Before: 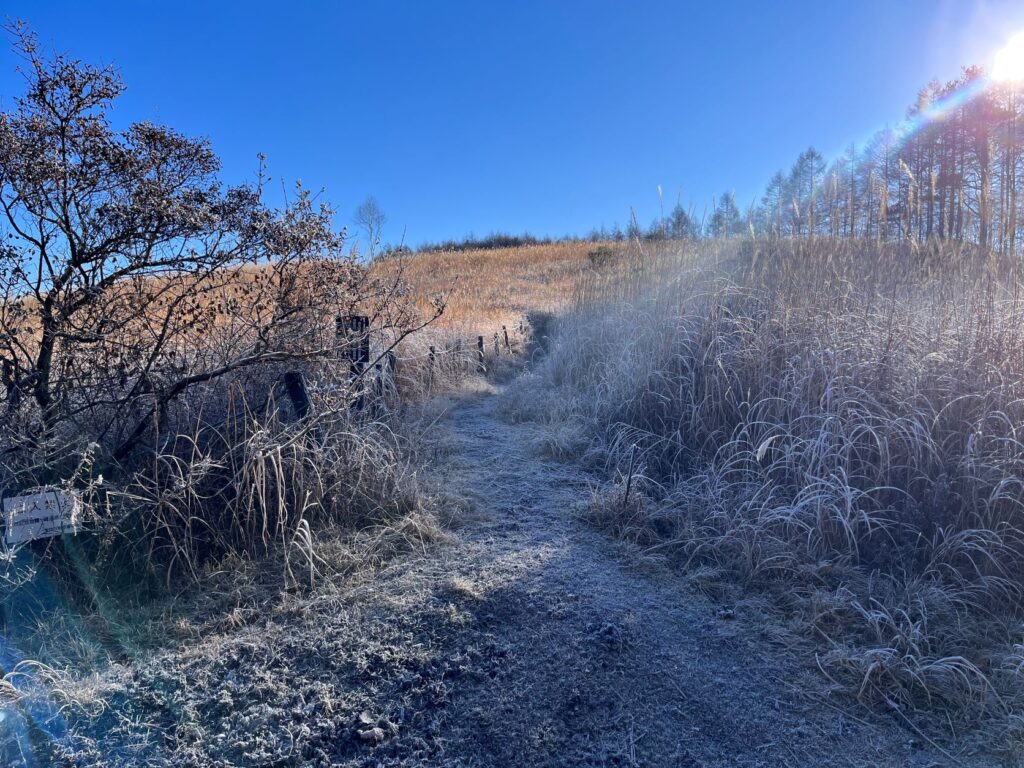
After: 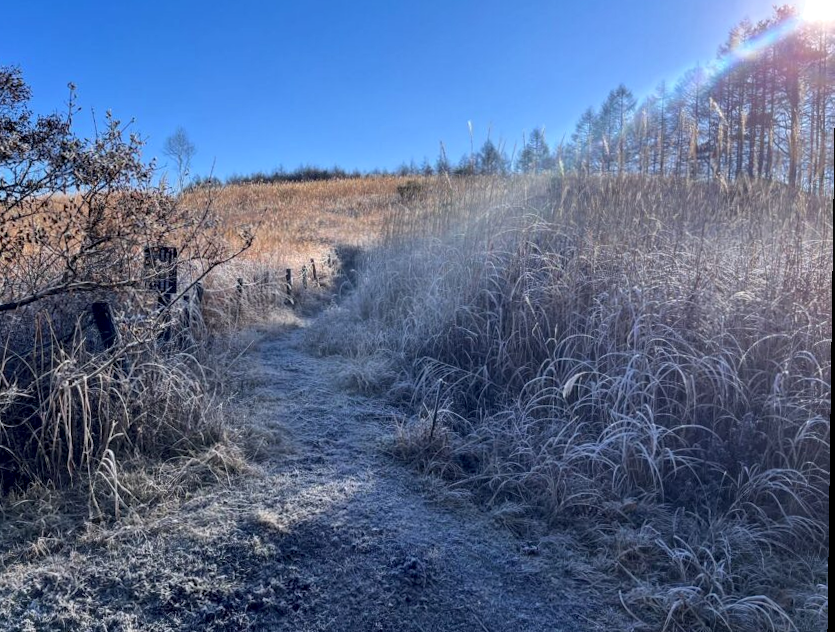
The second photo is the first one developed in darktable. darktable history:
local contrast: on, module defaults
crop: left 19.159%, top 9.58%, bottom 9.58%
rotate and perspective: rotation 0.8°, automatic cropping off
exposure: compensate highlight preservation false
